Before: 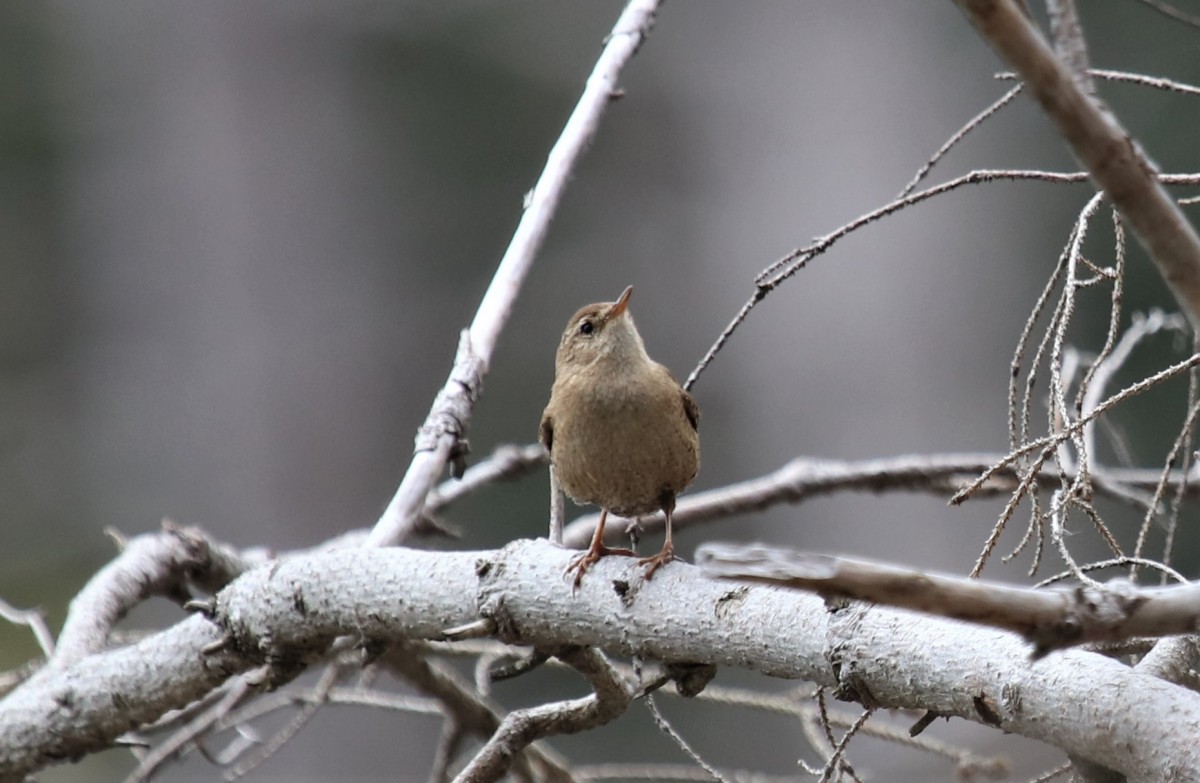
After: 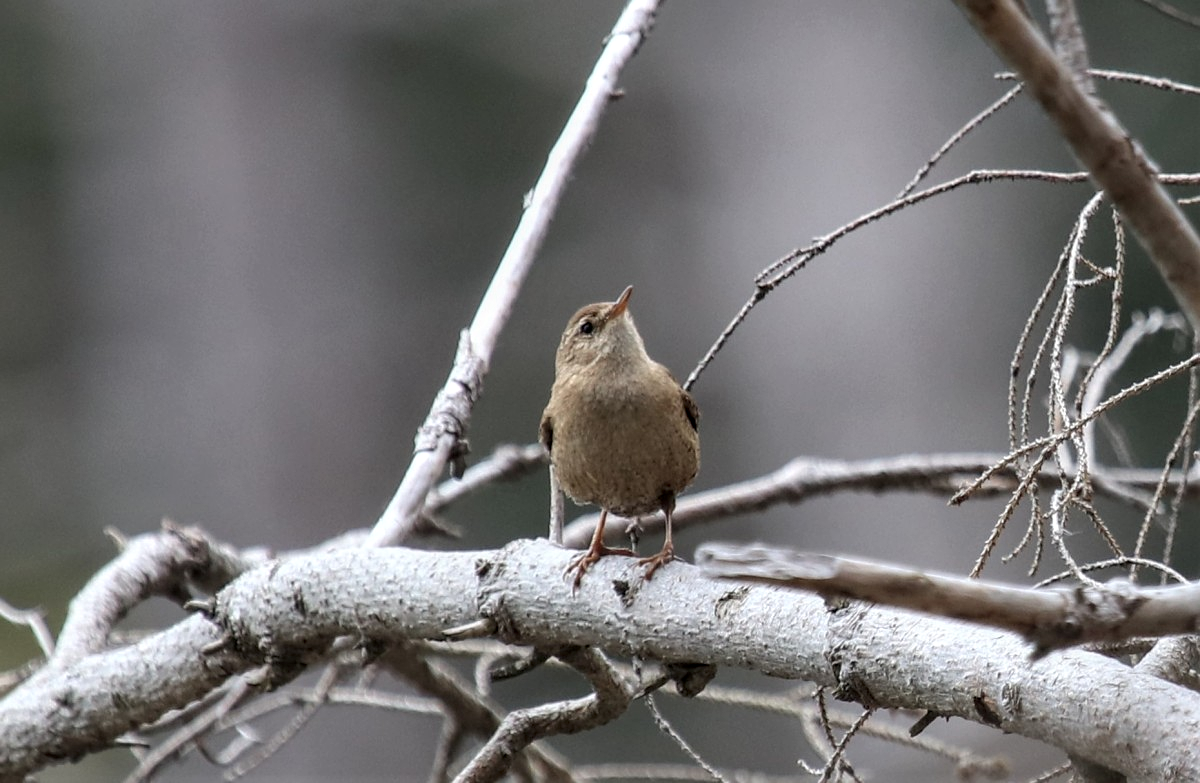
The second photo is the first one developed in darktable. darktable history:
local contrast: on, module defaults
sharpen: radius 1.238, amount 0.297, threshold 0.17
